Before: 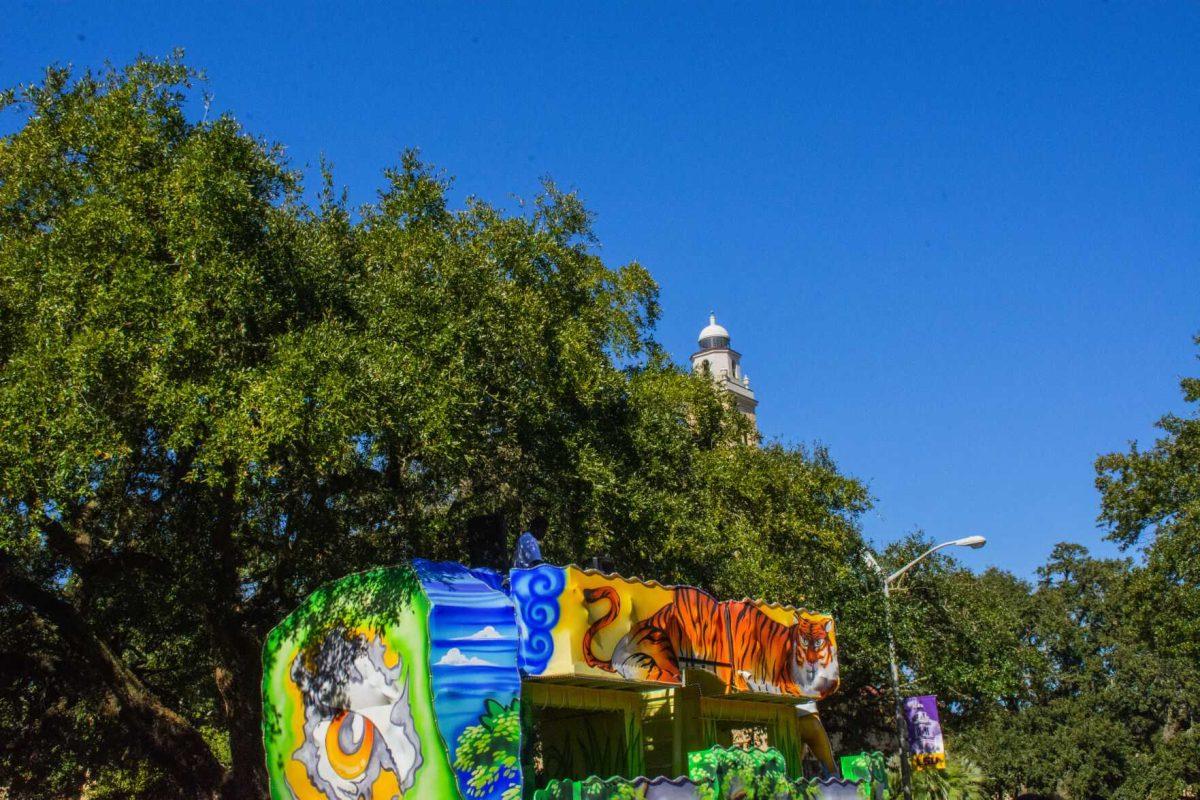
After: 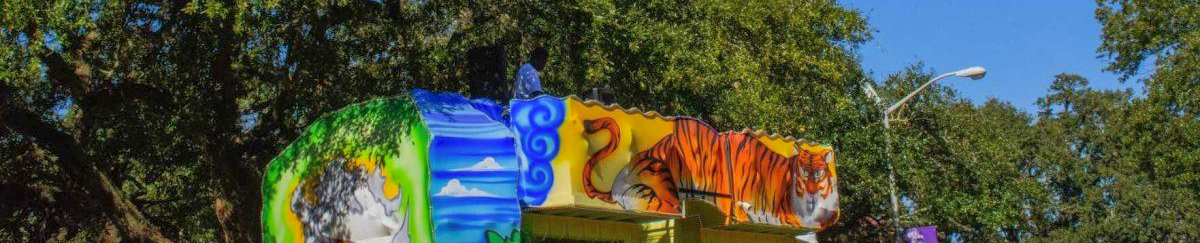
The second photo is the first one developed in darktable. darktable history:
shadows and highlights: on, module defaults
crop and rotate: top 58.735%, bottom 10.832%
